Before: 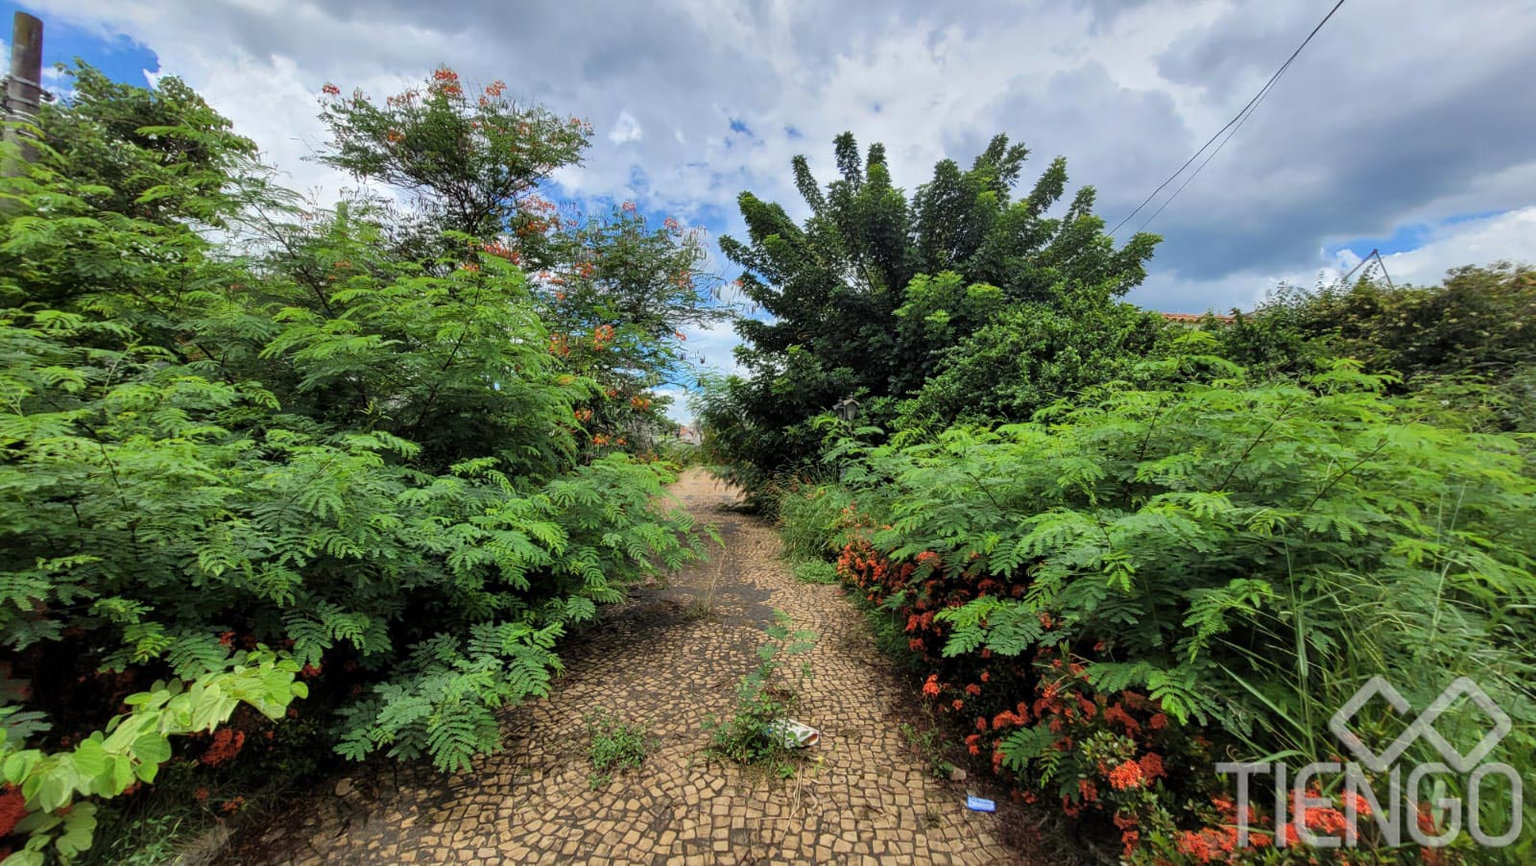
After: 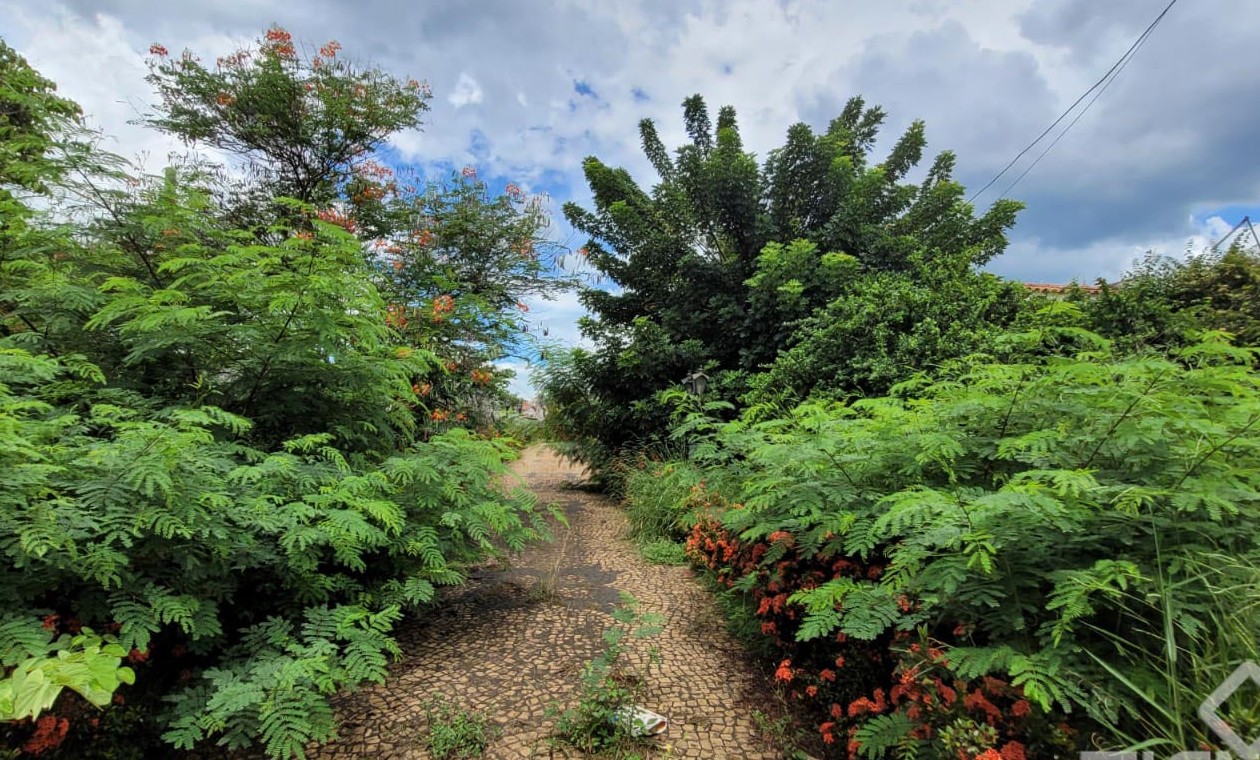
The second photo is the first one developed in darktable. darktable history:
crop: left 11.675%, top 4.875%, right 9.562%, bottom 10.69%
